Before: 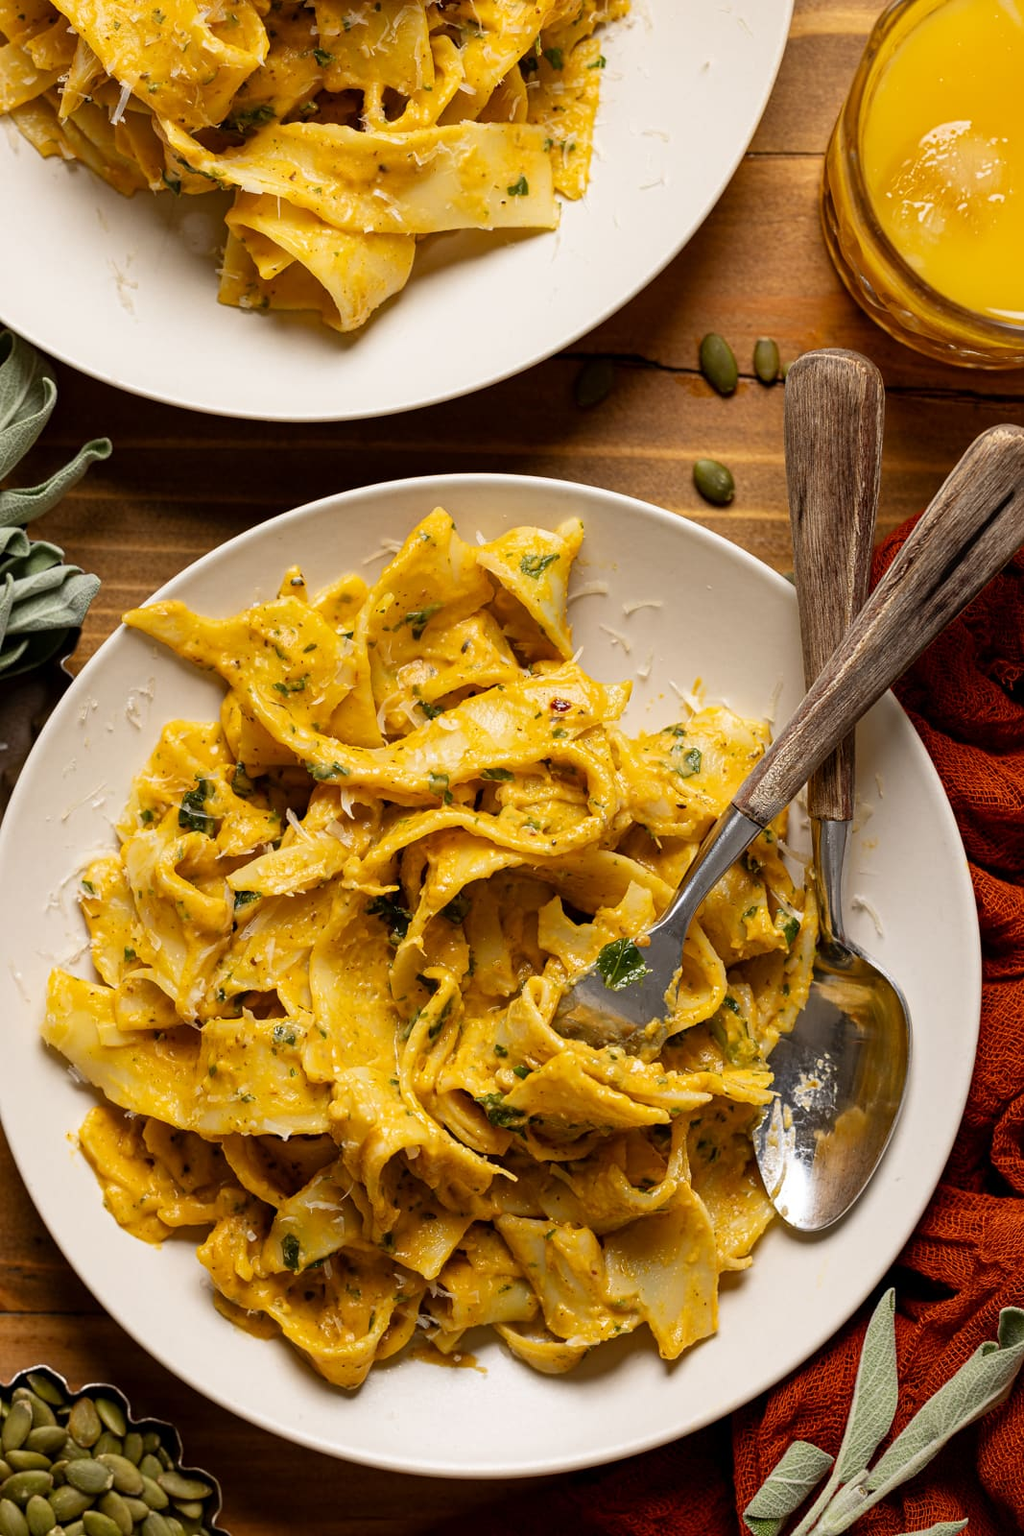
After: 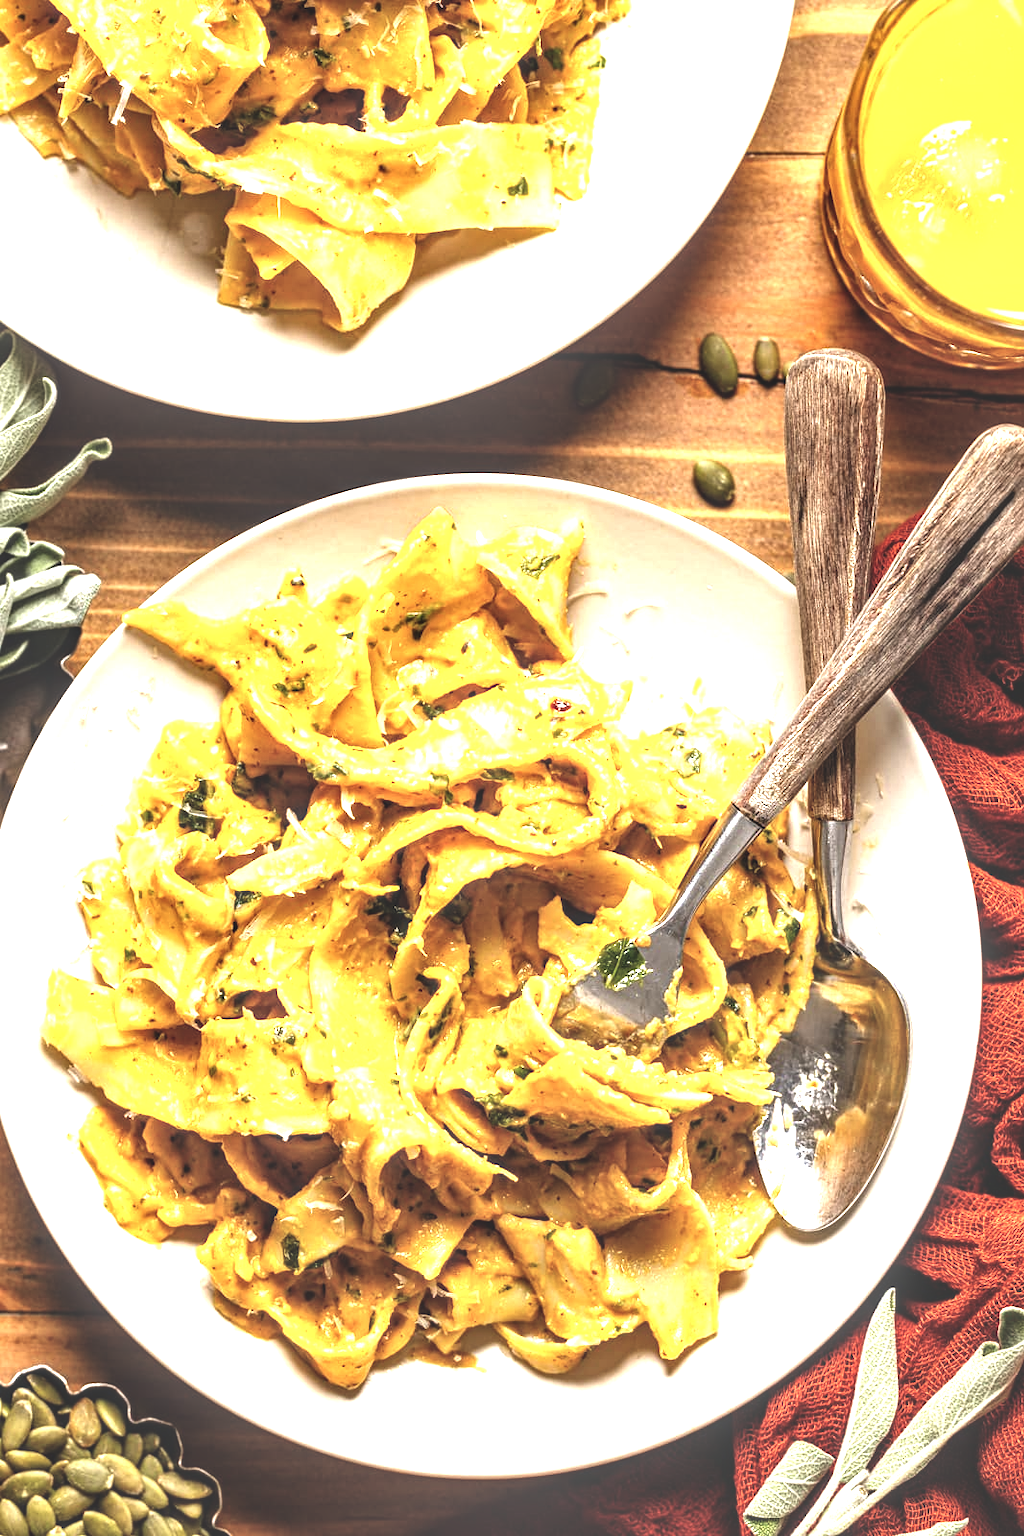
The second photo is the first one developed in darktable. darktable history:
exposure: black level correction -0.023, exposure 1.393 EV, compensate highlight preservation false
local contrast: highlights 63%, shadows 54%, detail 168%, midtone range 0.508
